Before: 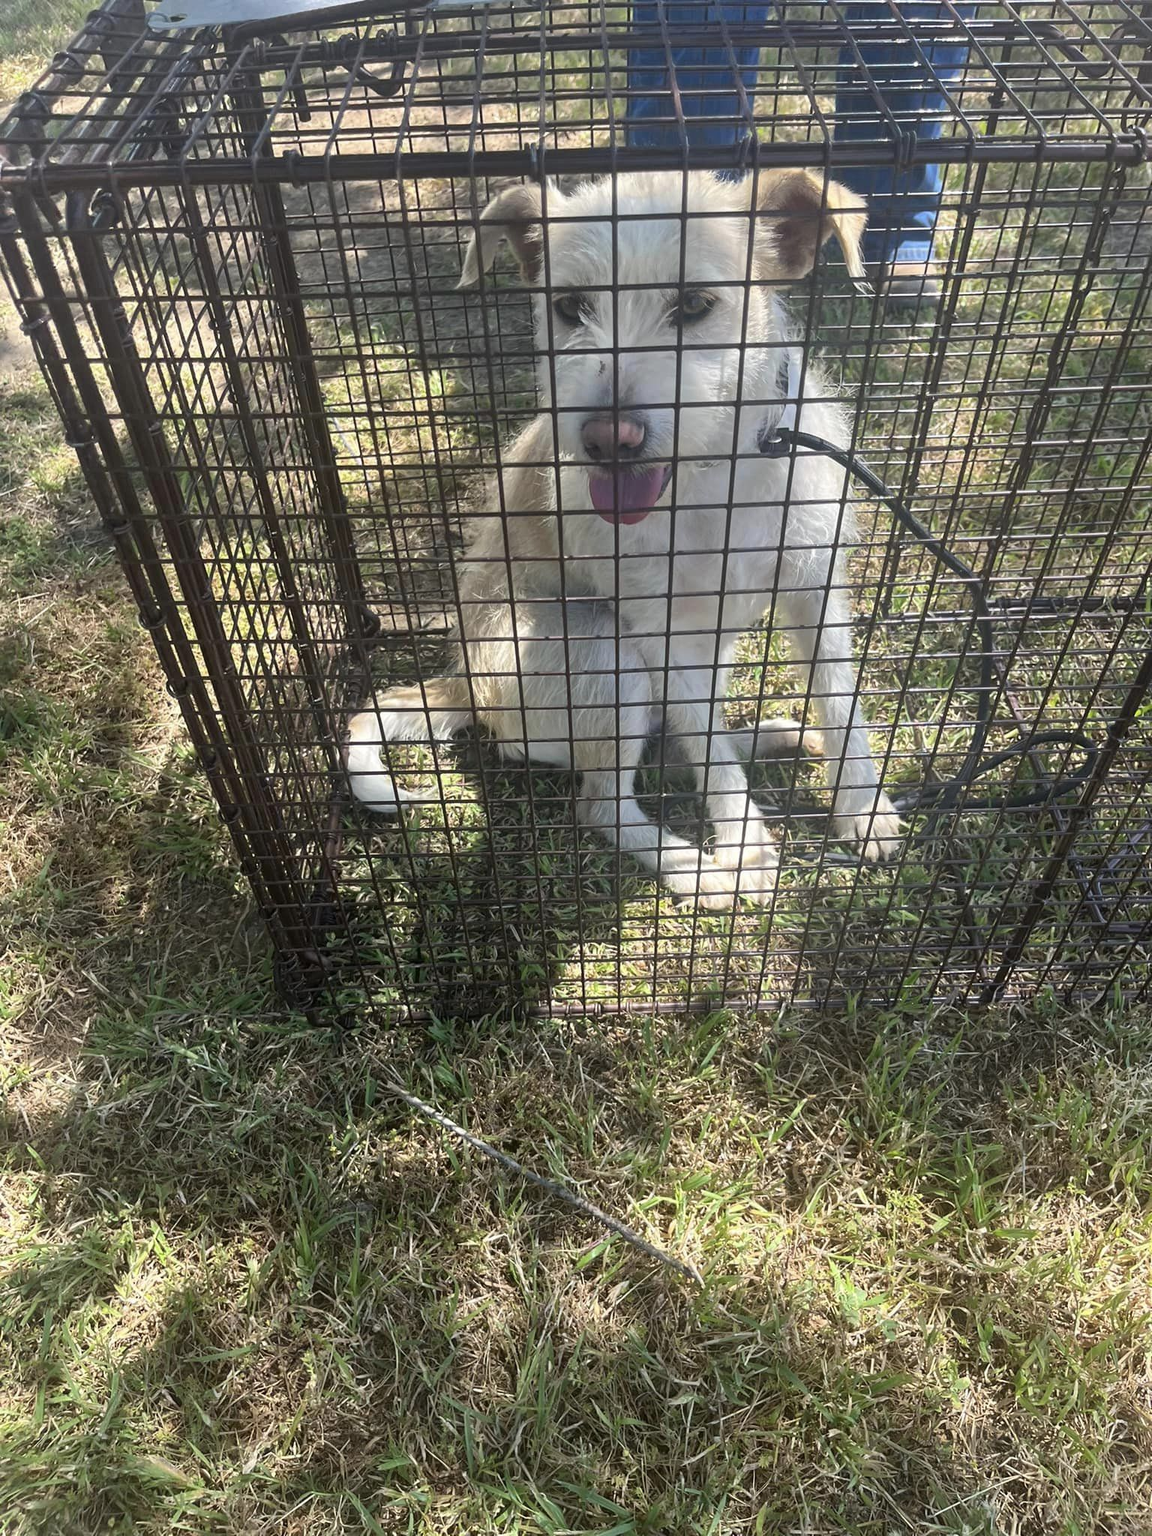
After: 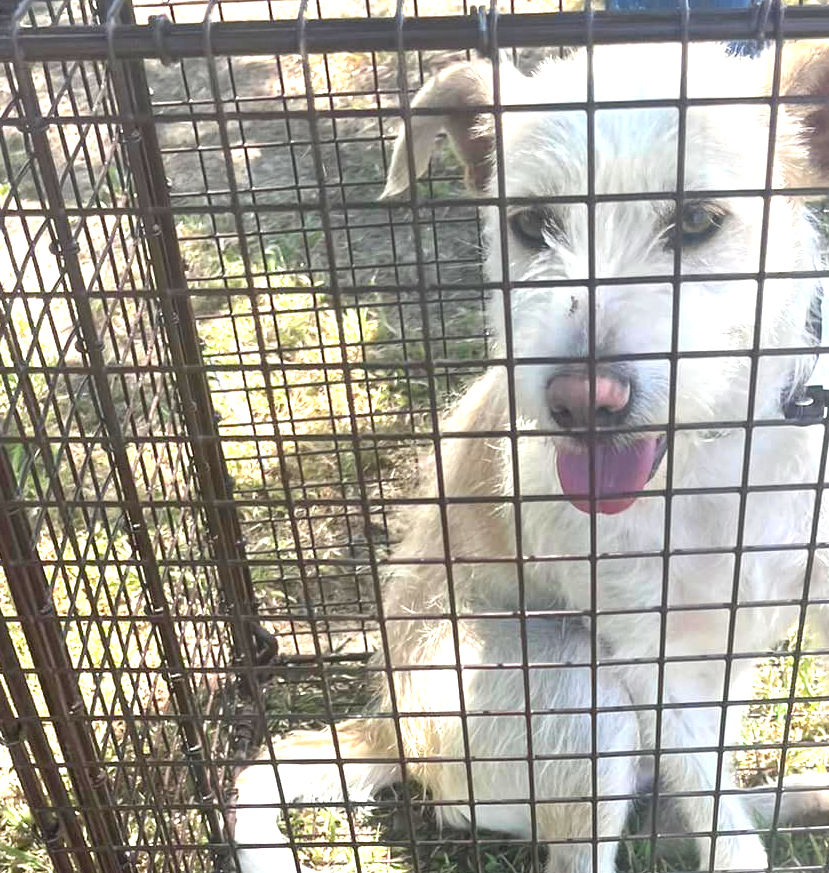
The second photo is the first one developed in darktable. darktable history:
crop: left 14.91%, top 9.072%, right 31.1%, bottom 48.273%
exposure: black level correction 0, exposure 1.2 EV, compensate highlight preservation false
